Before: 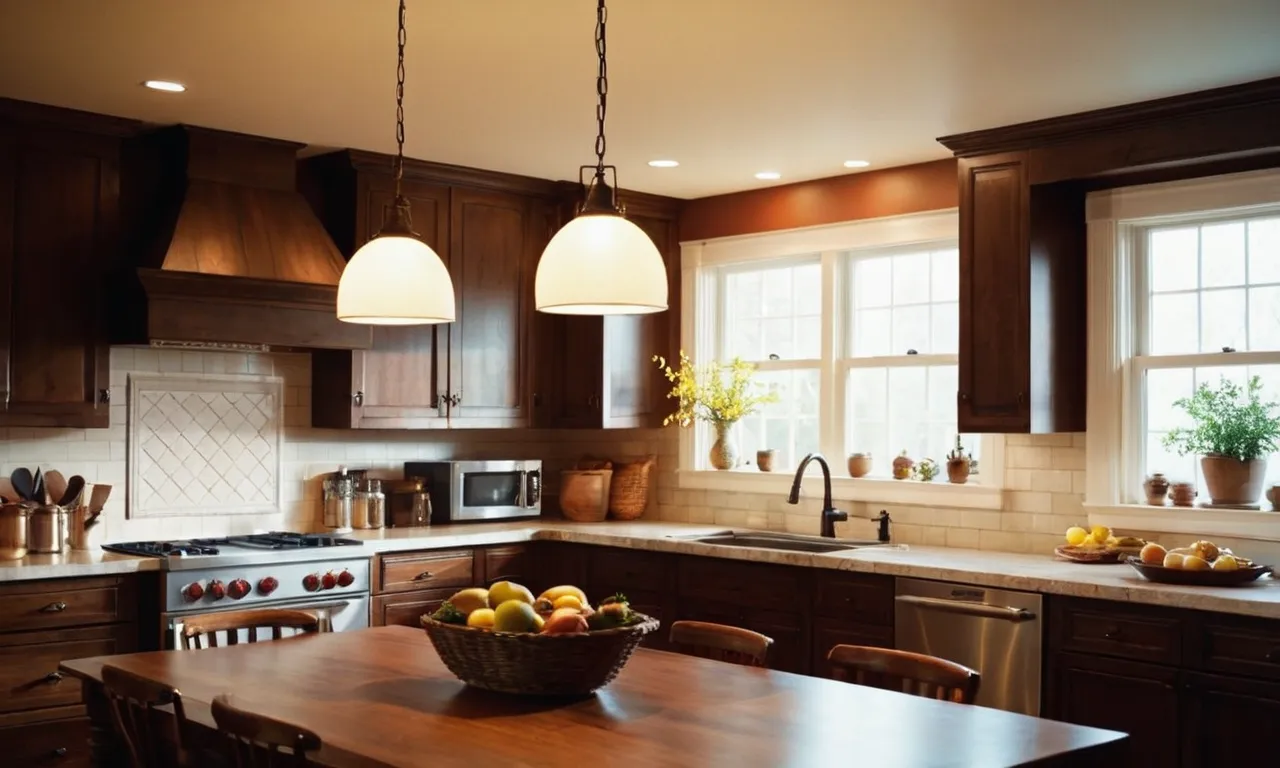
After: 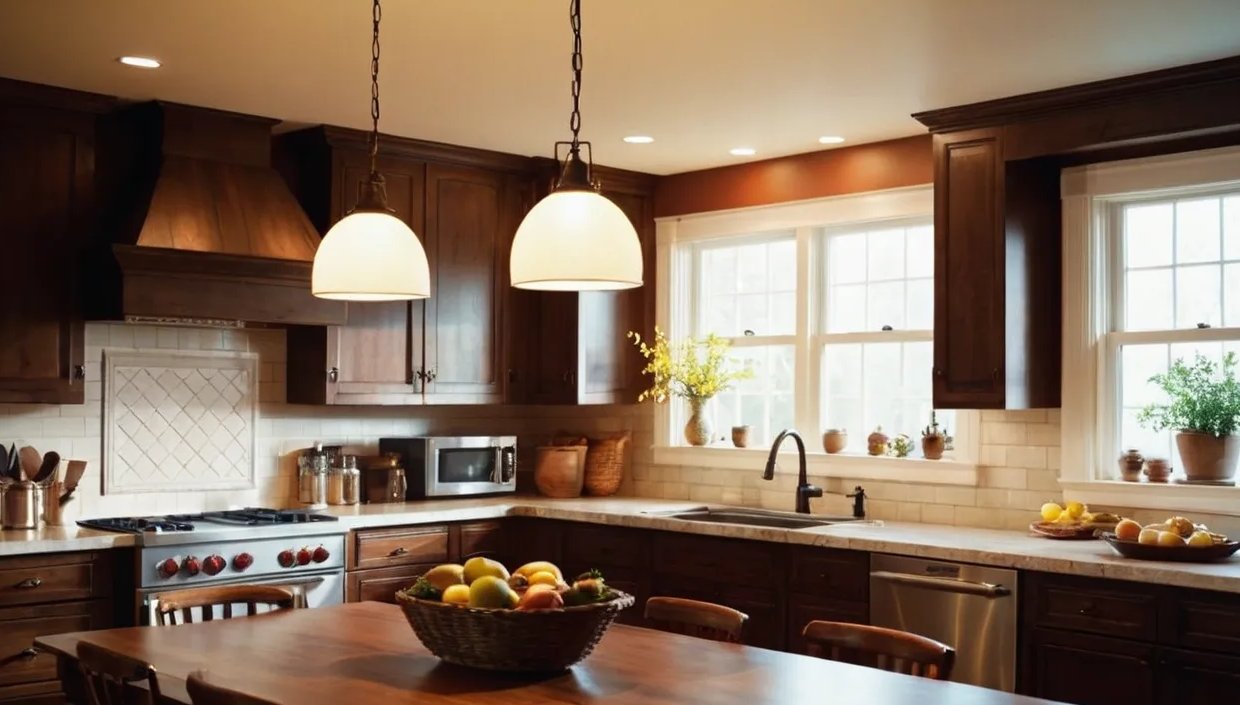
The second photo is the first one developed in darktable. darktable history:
crop: left 1.964%, top 3.251%, right 1.122%, bottom 4.933%
exposure: compensate highlight preservation false
